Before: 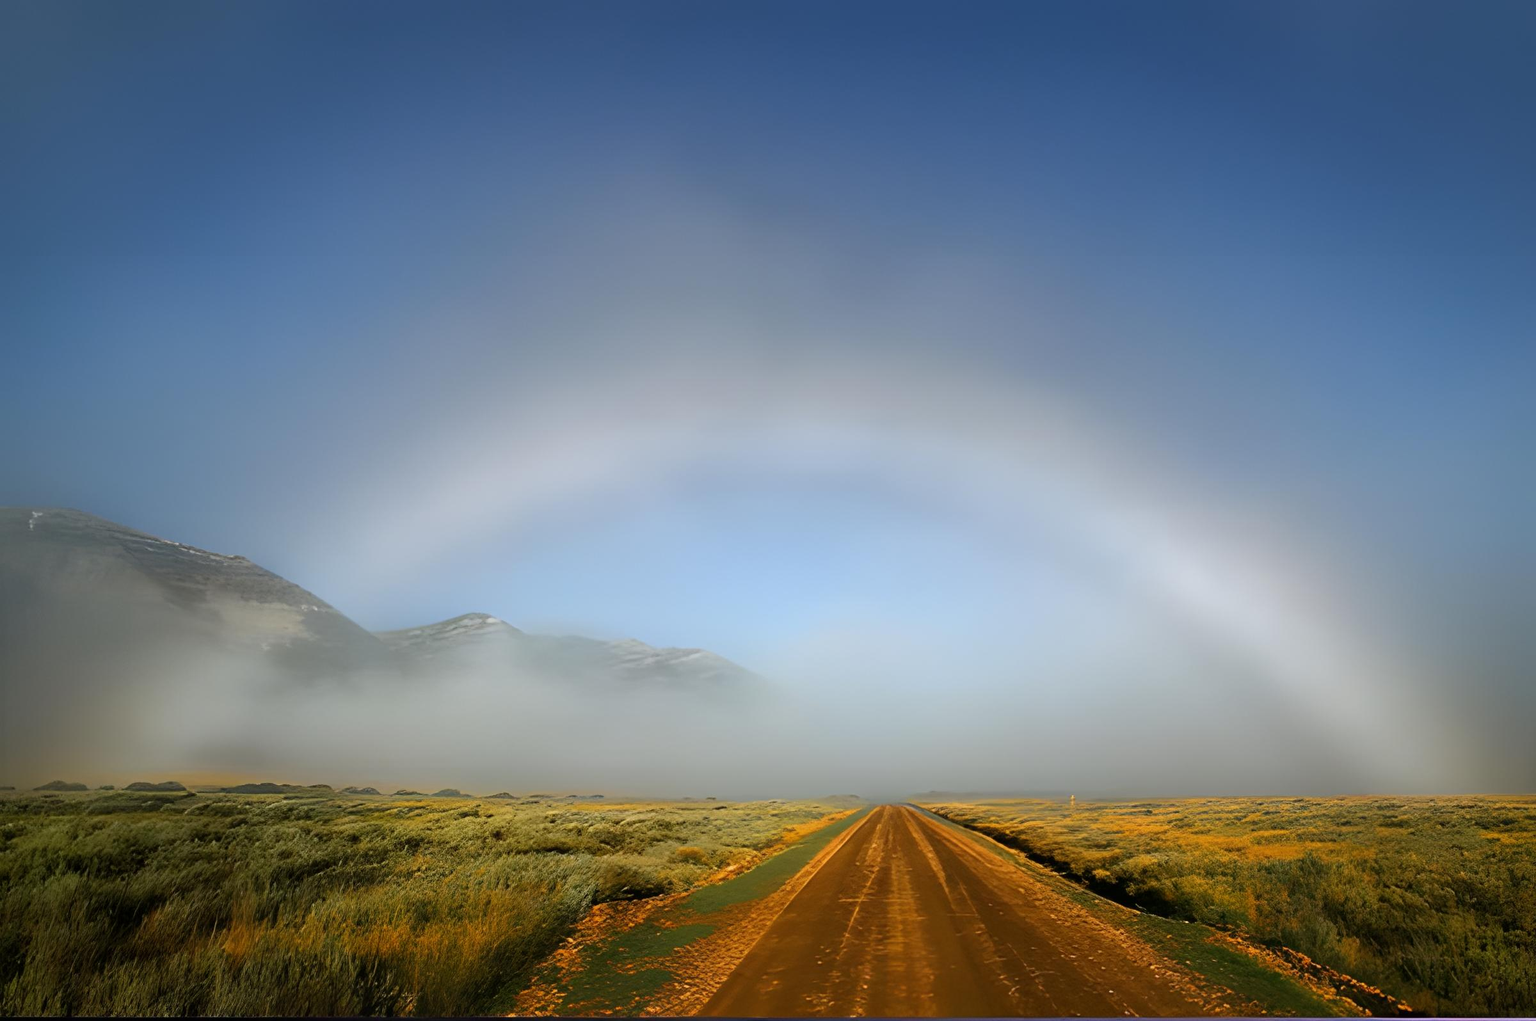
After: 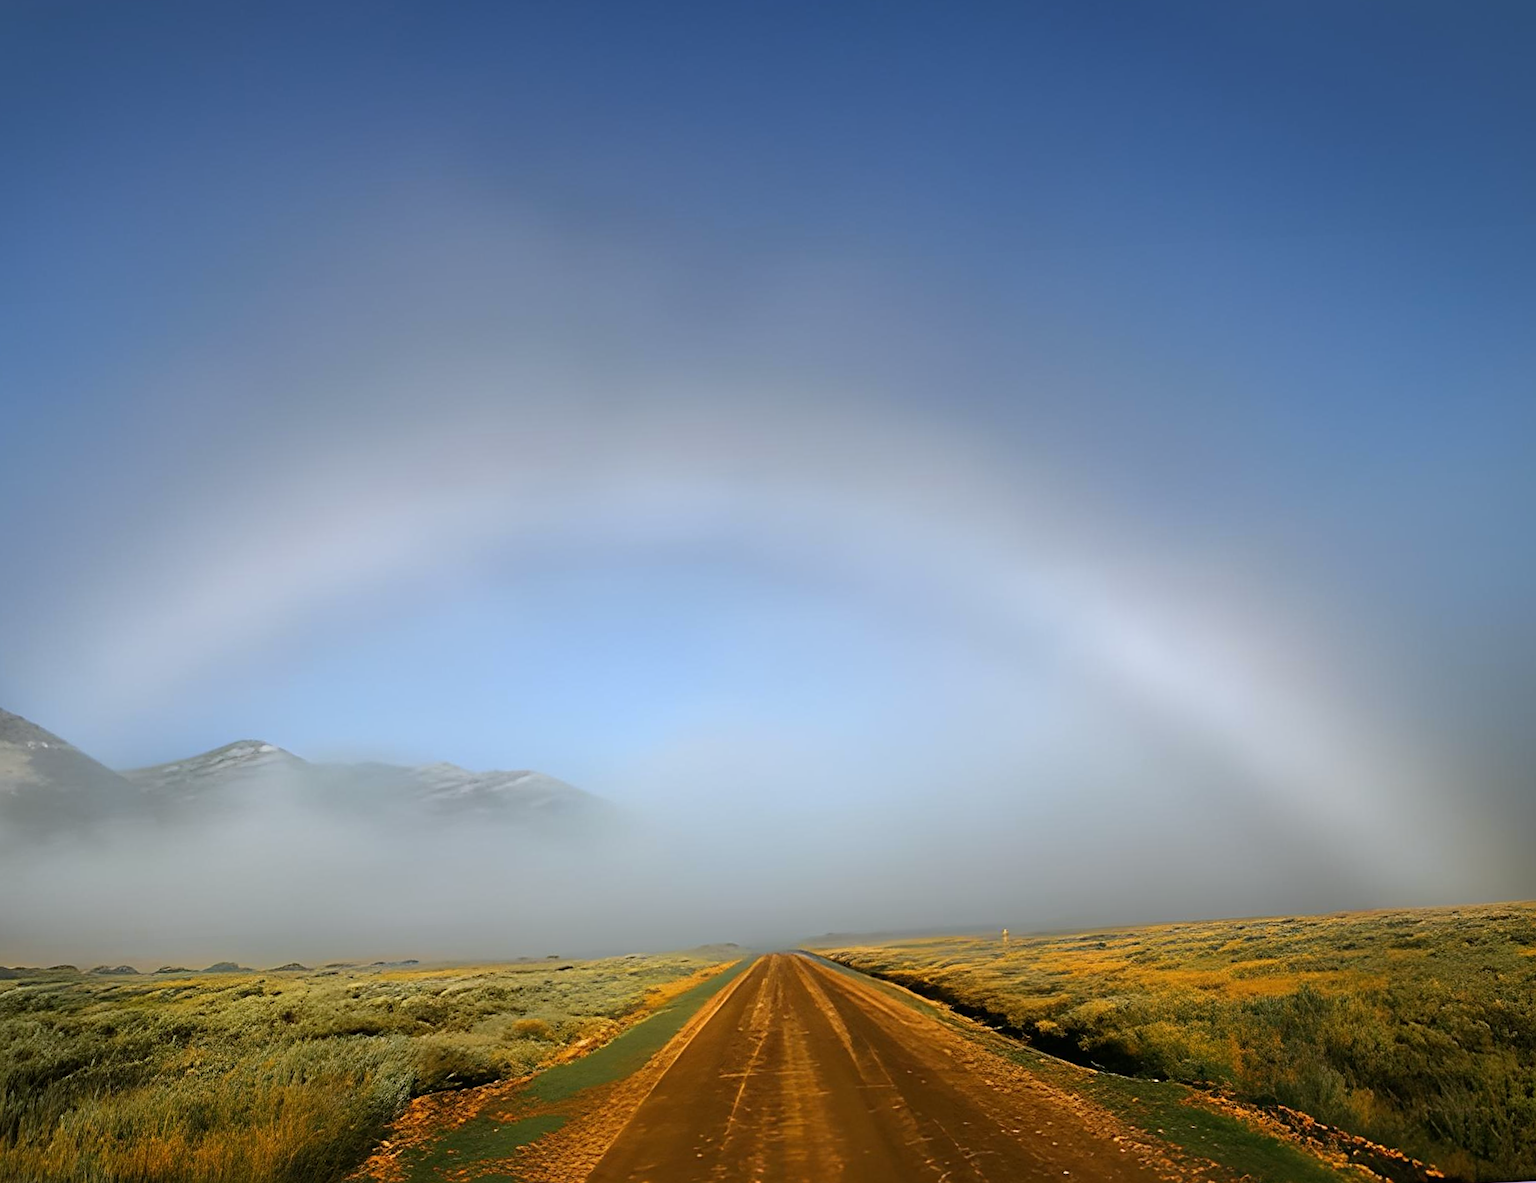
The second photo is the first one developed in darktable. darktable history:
white balance: red 0.983, blue 1.036
sharpen: radius 1.864, amount 0.398, threshold 1.271
rotate and perspective: rotation -3°, crop left 0.031, crop right 0.968, crop top 0.07, crop bottom 0.93
crop: left 17.582%, bottom 0.031%
